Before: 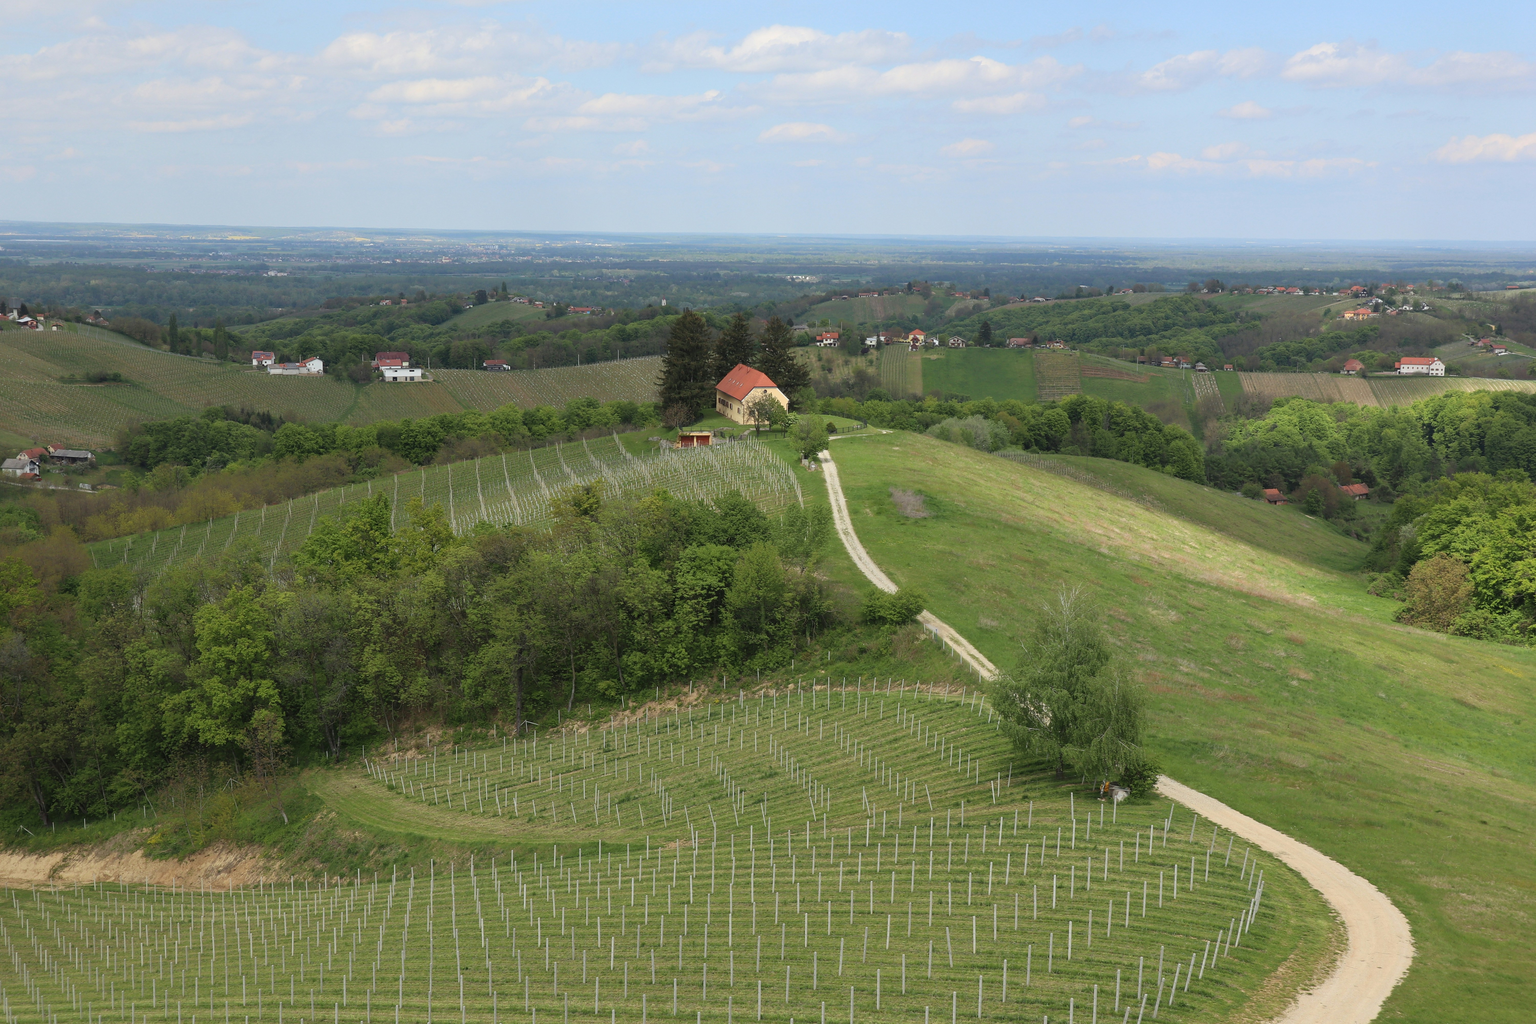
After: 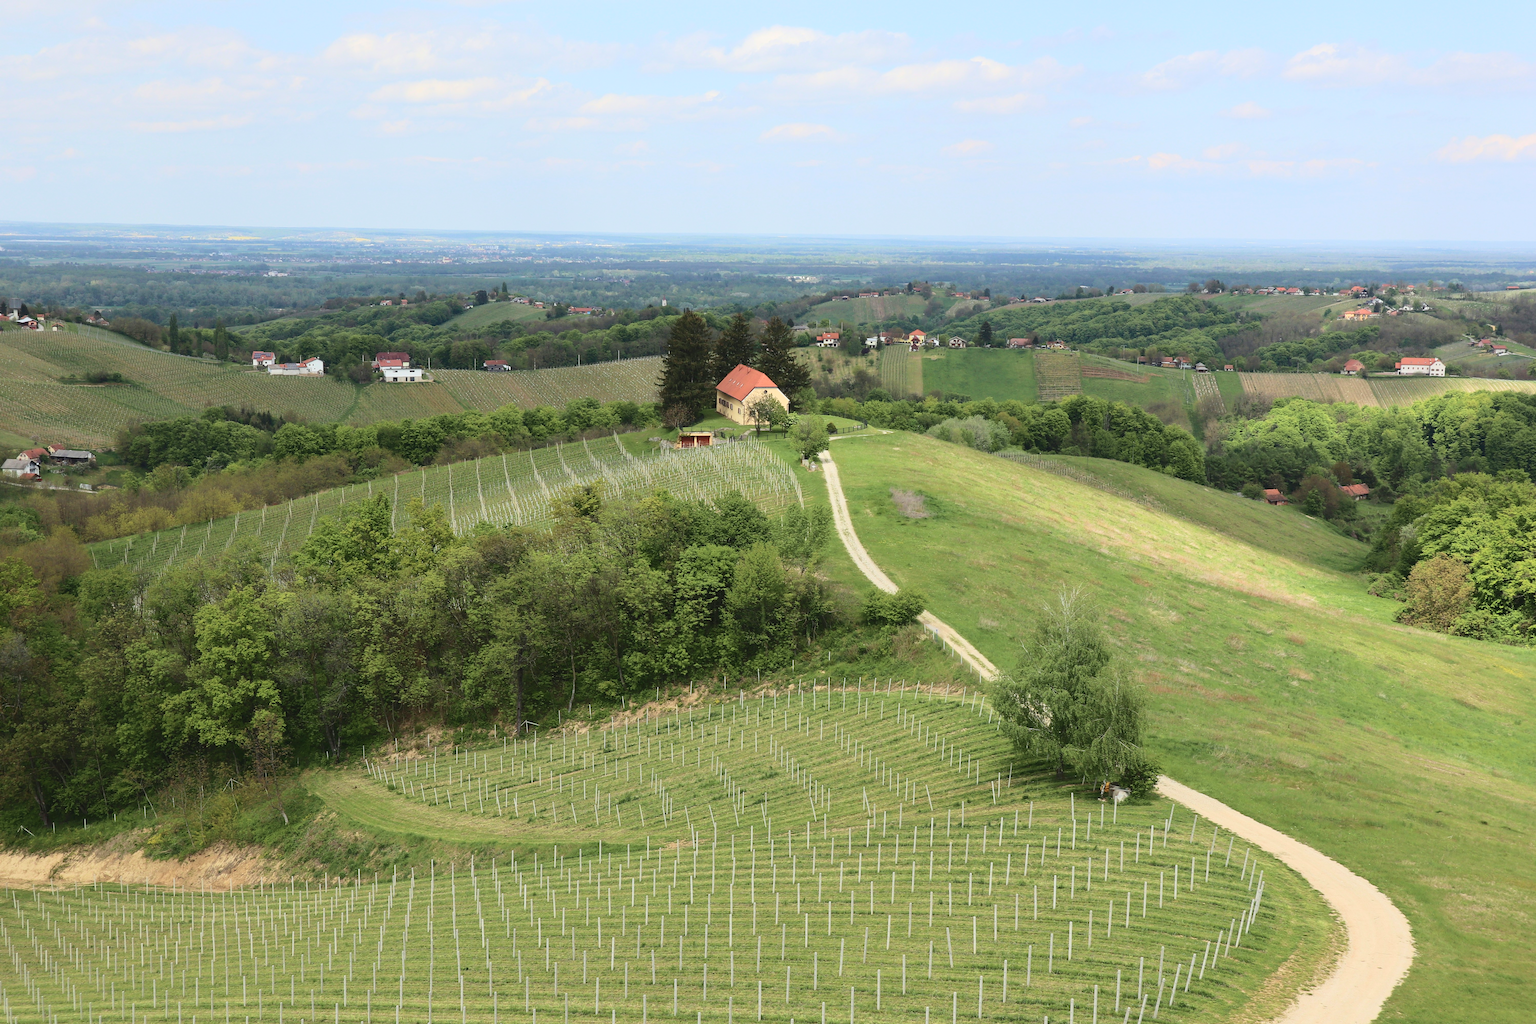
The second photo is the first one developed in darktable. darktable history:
velvia: on, module defaults
tone curve: curves: ch0 [(0, 0) (0.003, 0.046) (0.011, 0.052) (0.025, 0.059) (0.044, 0.069) (0.069, 0.084) (0.1, 0.107) (0.136, 0.133) (0.177, 0.171) (0.224, 0.216) (0.277, 0.293) (0.335, 0.371) (0.399, 0.481) (0.468, 0.577) (0.543, 0.662) (0.623, 0.749) (0.709, 0.831) (0.801, 0.891) (0.898, 0.942) (1, 1)], color space Lab, independent channels, preserve colors none
